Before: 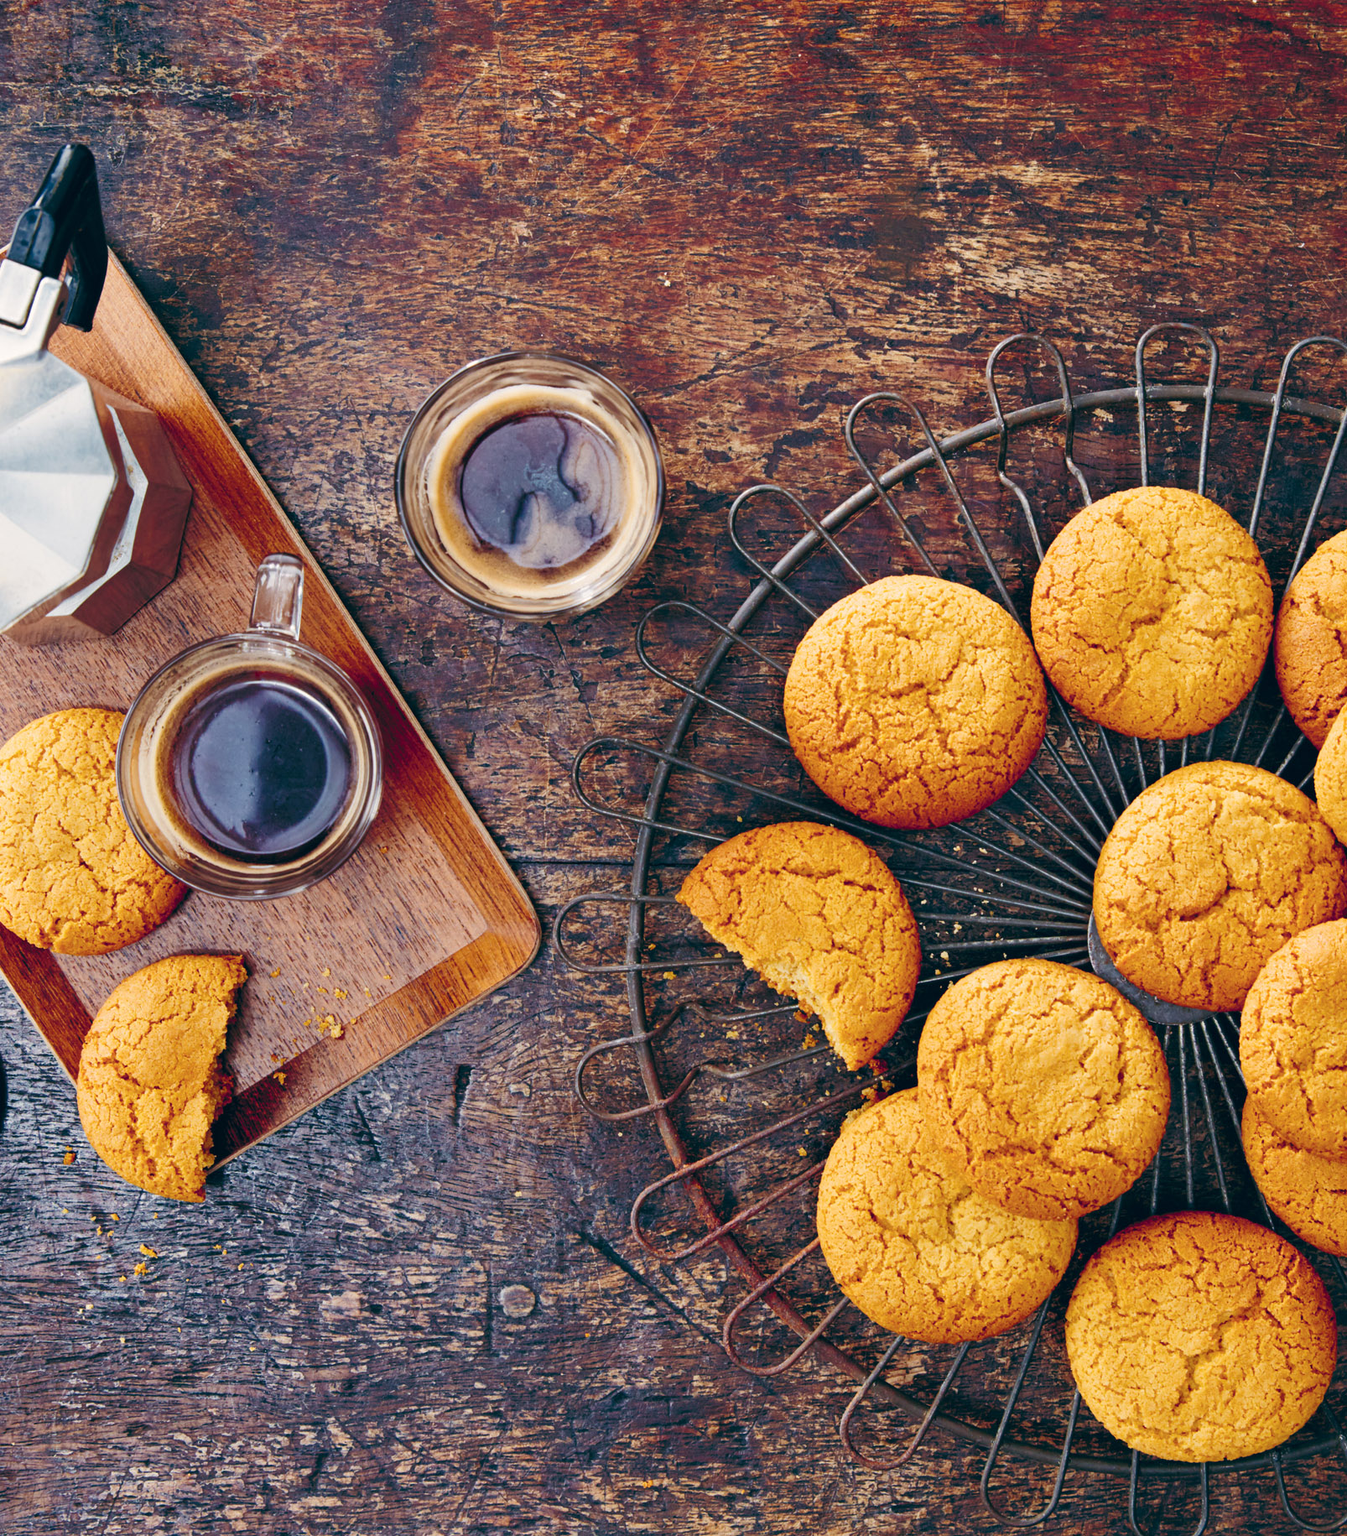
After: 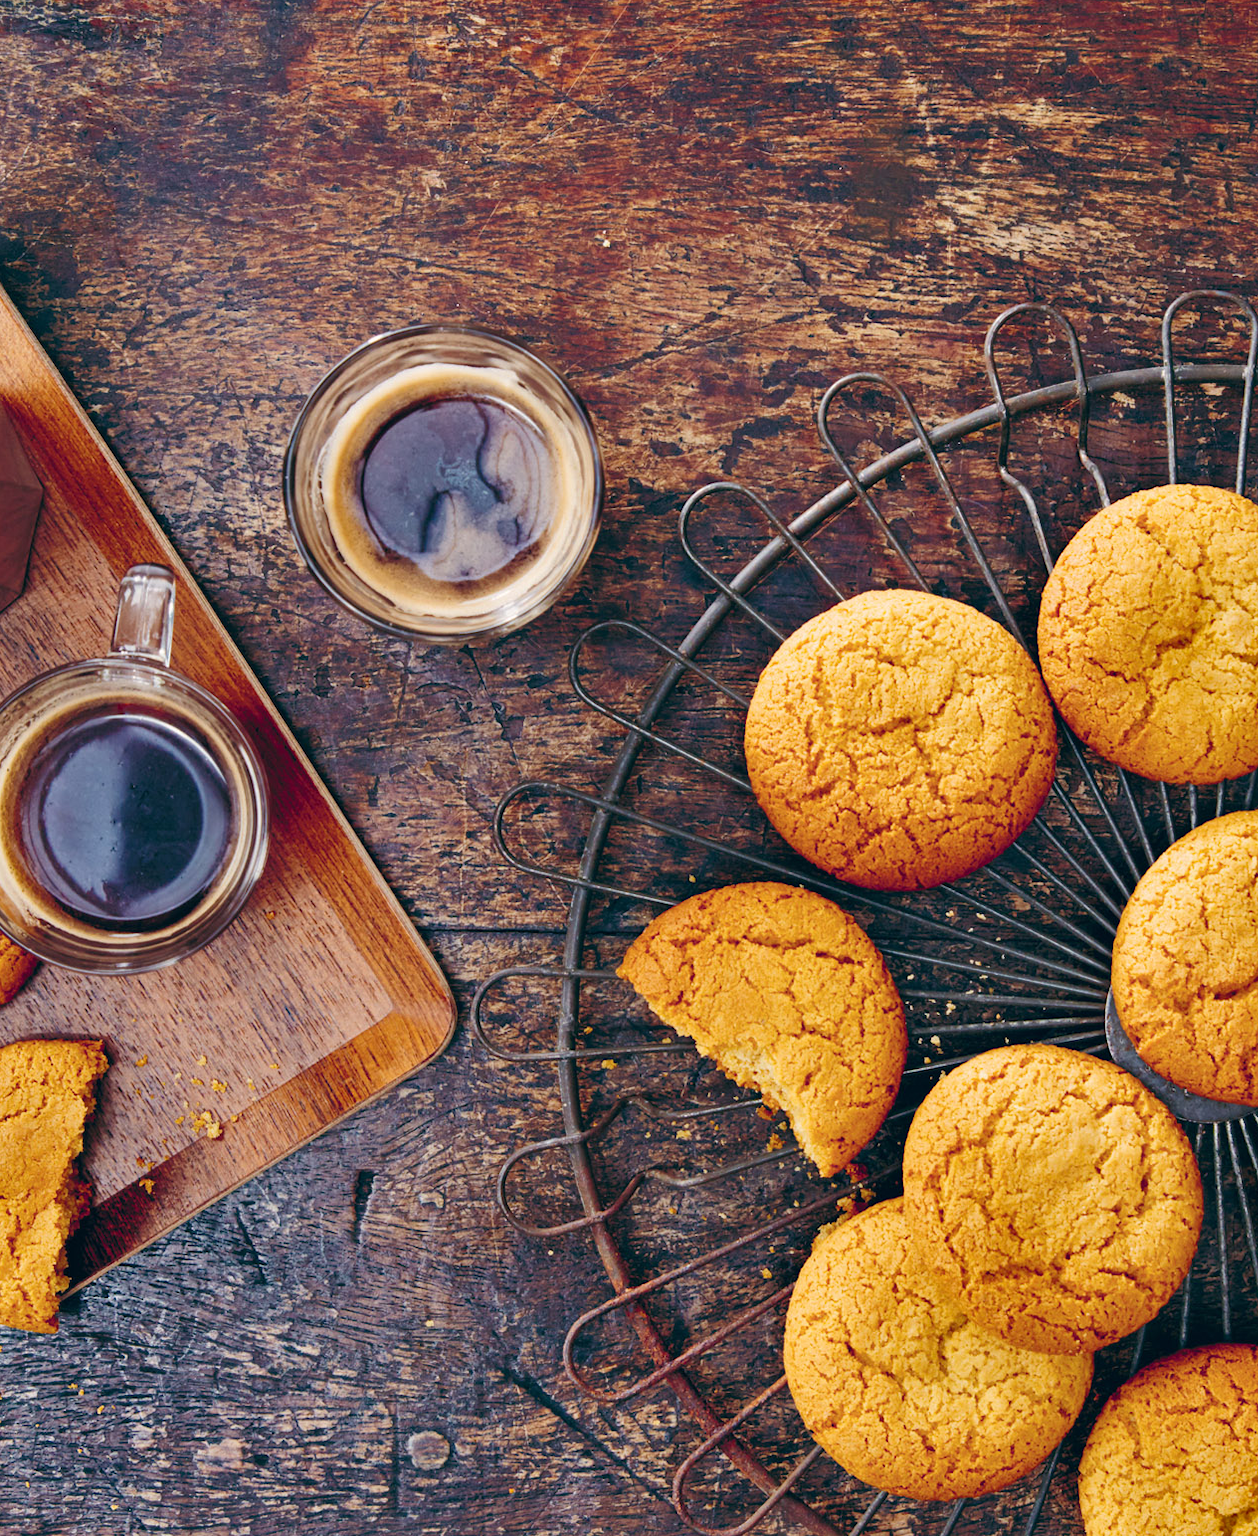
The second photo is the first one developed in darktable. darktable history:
crop: left 11.616%, top 5.099%, right 9.6%, bottom 10.558%
shadows and highlights: shadows 20.89, highlights -82.1, soften with gaussian
